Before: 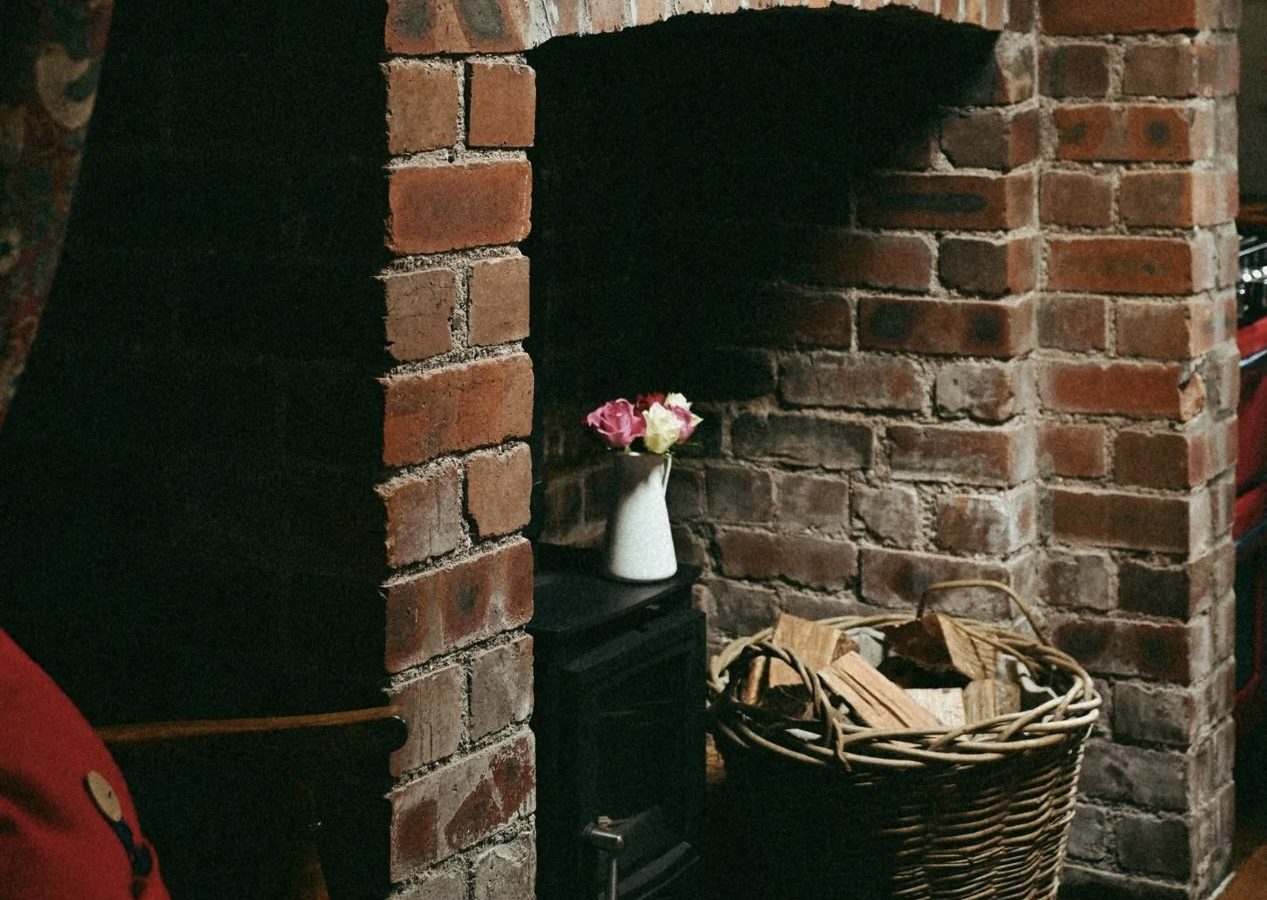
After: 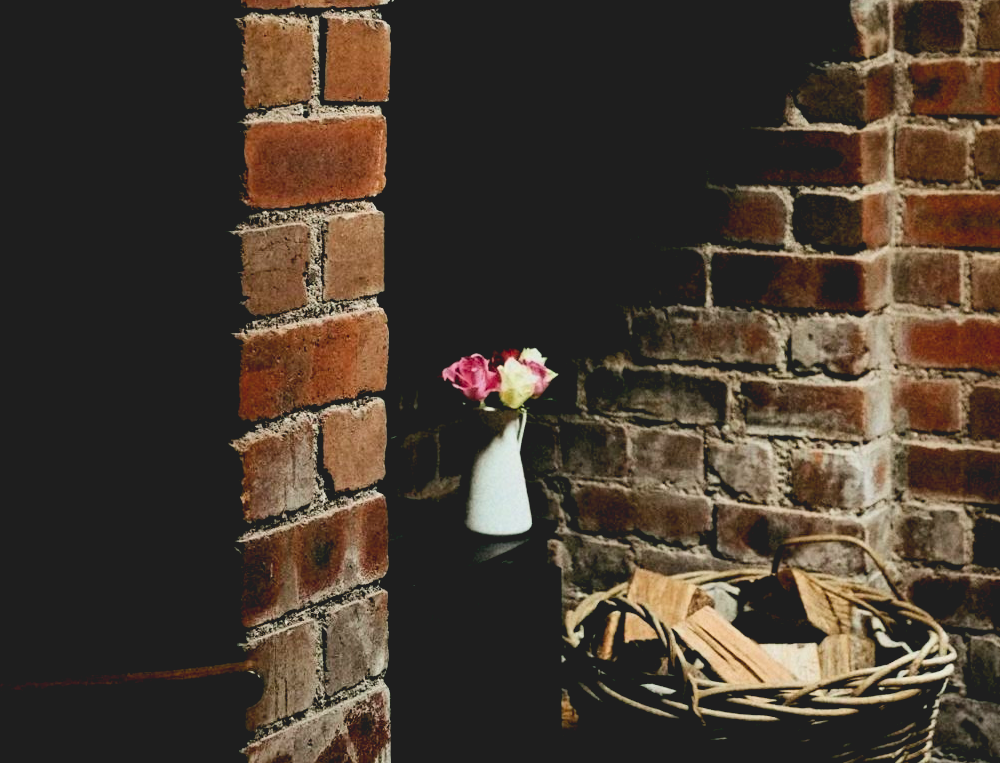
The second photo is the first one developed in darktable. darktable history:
tone curve: curves: ch0 [(0.122, 0.111) (1, 1)], preserve colors none
exposure: black level correction 0, exposure 0.892 EV, compensate highlight preservation false
filmic rgb: middle gray luminance 28.85%, black relative exposure -10.3 EV, white relative exposure 5.47 EV, target black luminance 0%, hardness 3.94, latitude 2.7%, contrast 1.13, highlights saturation mix 6.15%, shadows ↔ highlights balance 15.69%, color science v6 (2022)
crop: left 11.464%, top 5.039%, right 9.588%, bottom 10.178%
contrast brightness saturation: brightness -0.197, saturation 0.082
